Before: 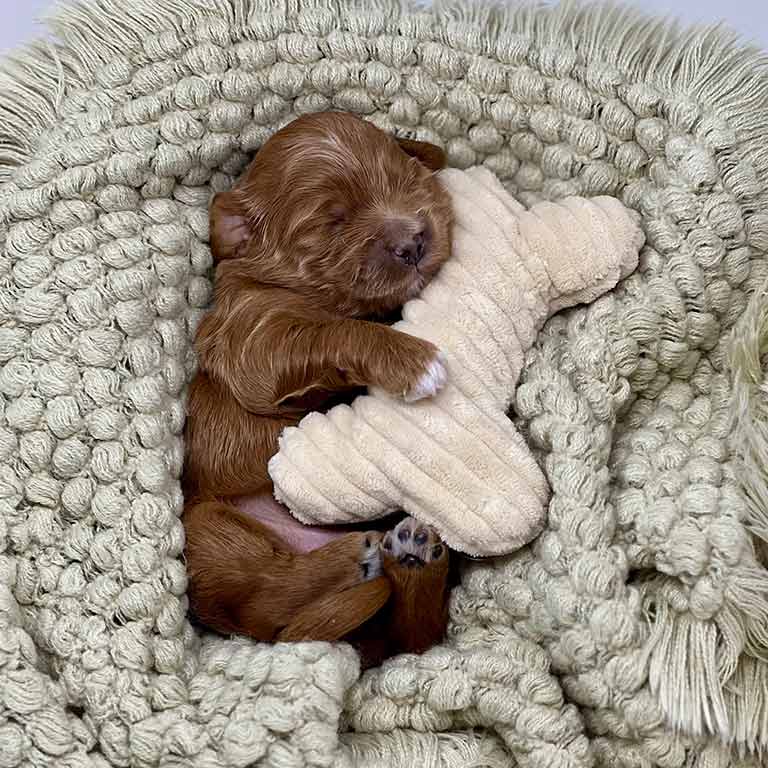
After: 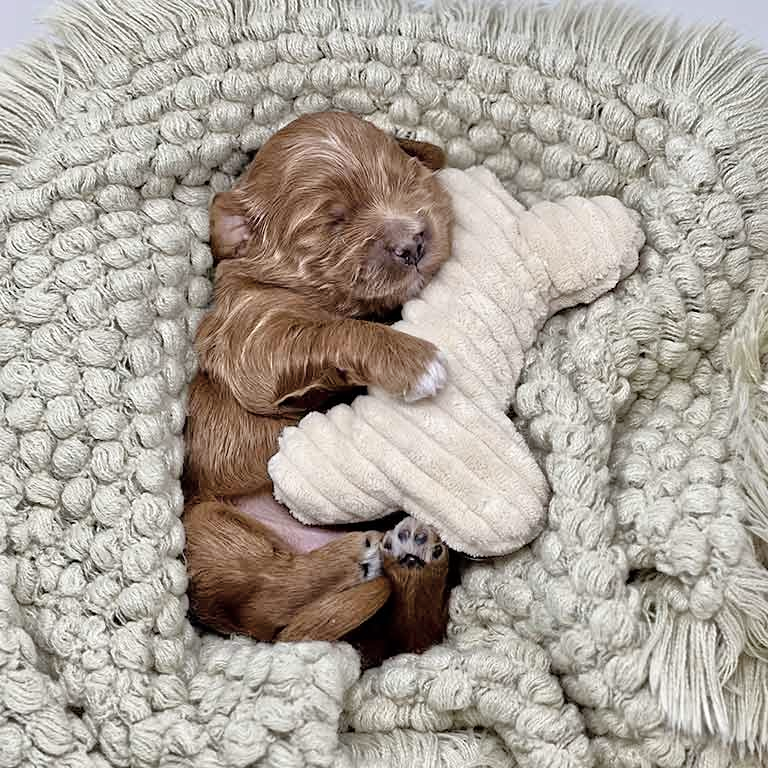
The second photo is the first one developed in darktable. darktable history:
tone equalizer: -7 EV 0.15 EV, -6 EV 0.6 EV, -5 EV 1.15 EV, -4 EV 1.33 EV, -3 EV 1.15 EV, -2 EV 0.6 EV, -1 EV 0.15 EV, mask exposure compensation -0.5 EV
contrast brightness saturation: contrast 0.1, saturation -0.36
